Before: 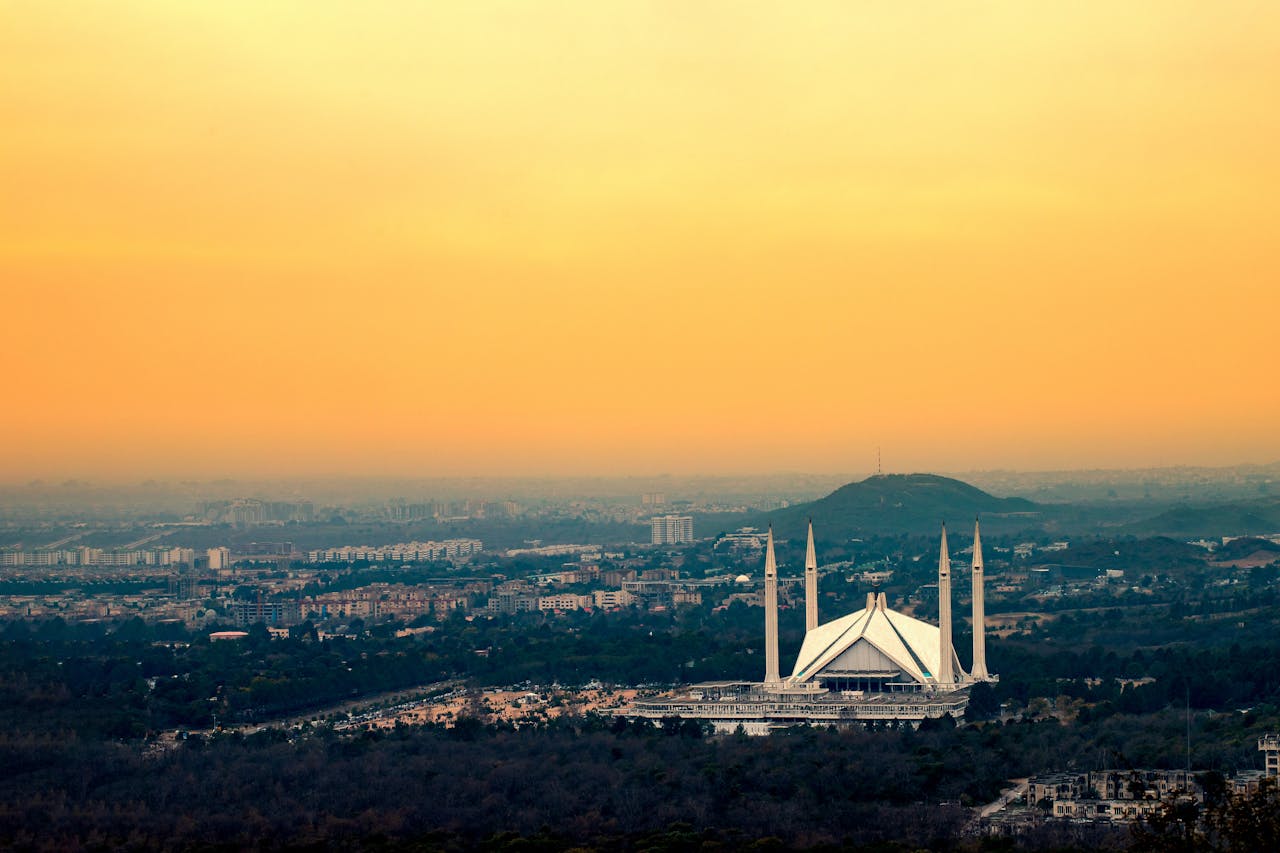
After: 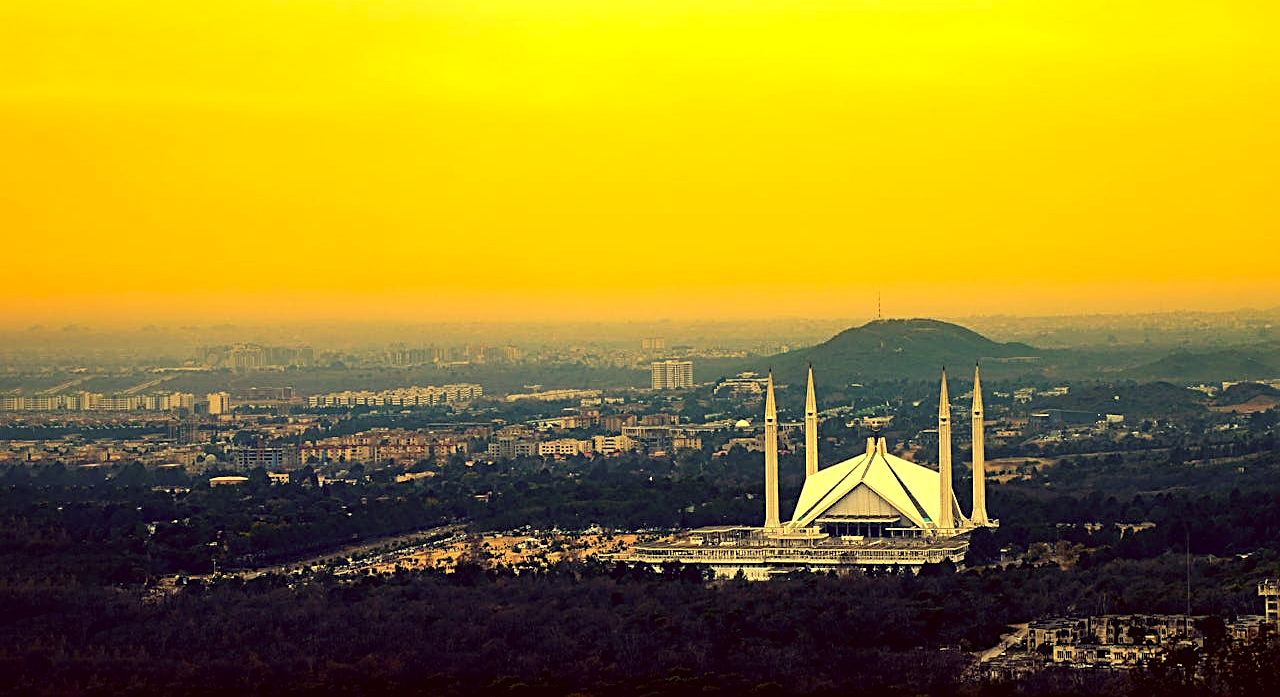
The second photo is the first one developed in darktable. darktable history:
sharpen: radius 2.538, amount 0.64
crop and rotate: top 18.193%
tone equalizer: -8 EV -0.457 EV, -7 EV -0.374 EV, -6 EV -0.302 EV, -5 EV -0.224 EV, -3 EV 0.195 EV, -2 EV 0.306 EV, -1 EV 0.404 EV, +0 EV 0.442 EV
color correction: highlights a* -0.51, highlights b* 39.94, shadows a* 9.85, shadows b* -0.63
